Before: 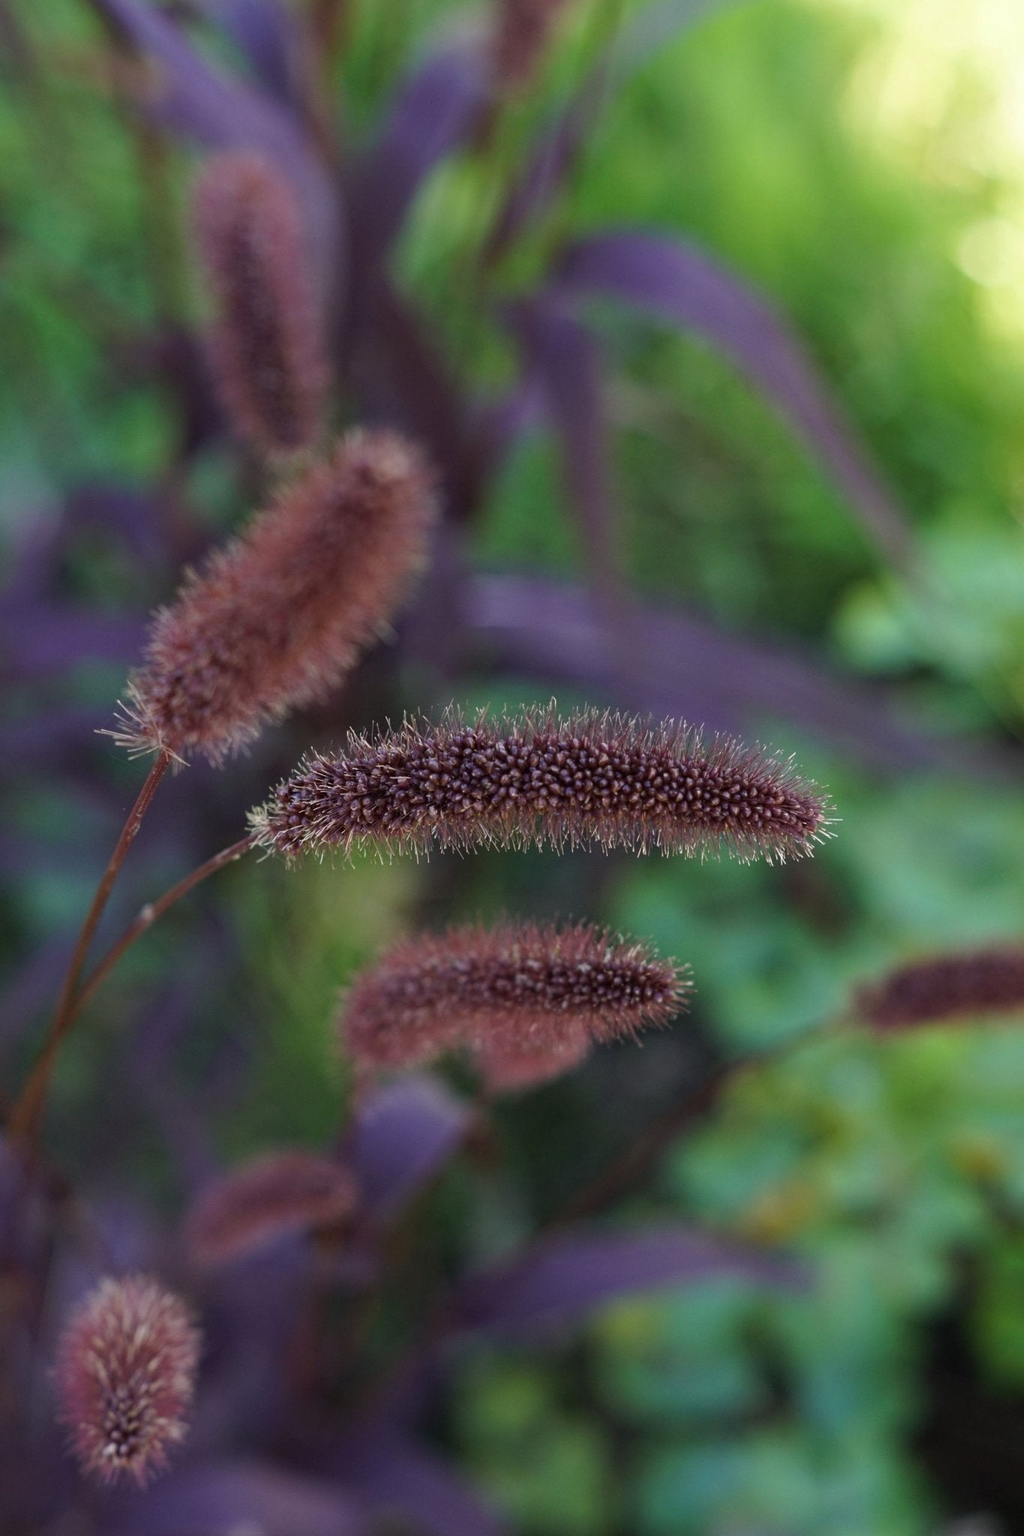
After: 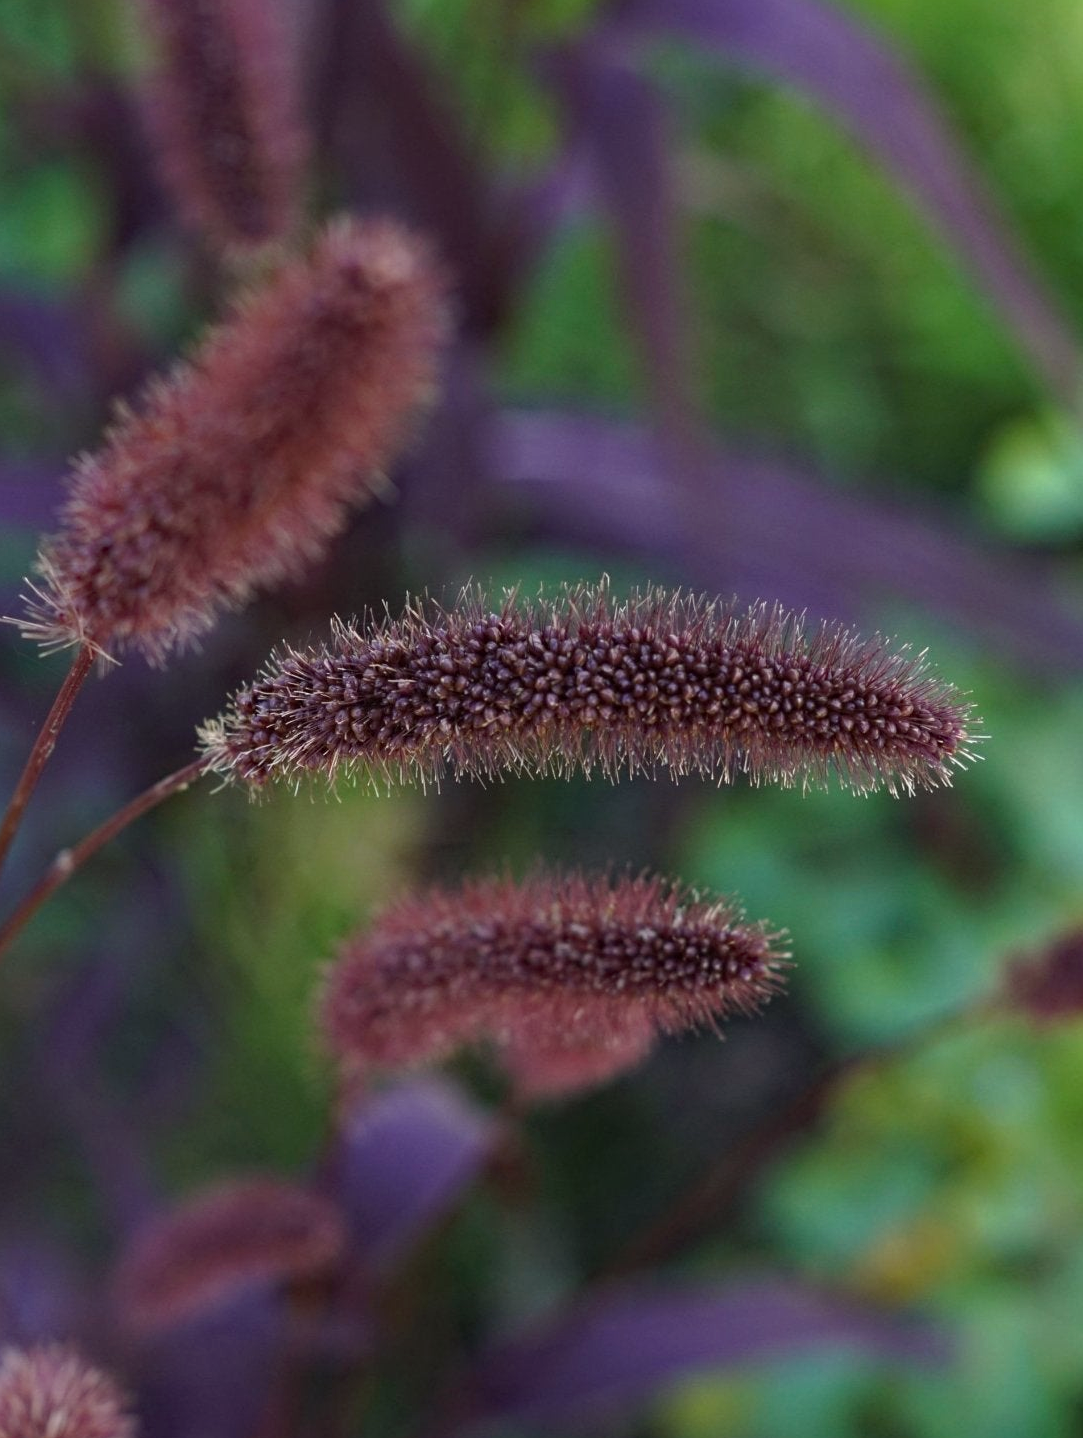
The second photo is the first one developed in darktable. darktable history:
crop: left 9.726%, top 17.429%, right 10.881%, bottom 12.318%
haze removal: compatibility mode true, adaptive false
